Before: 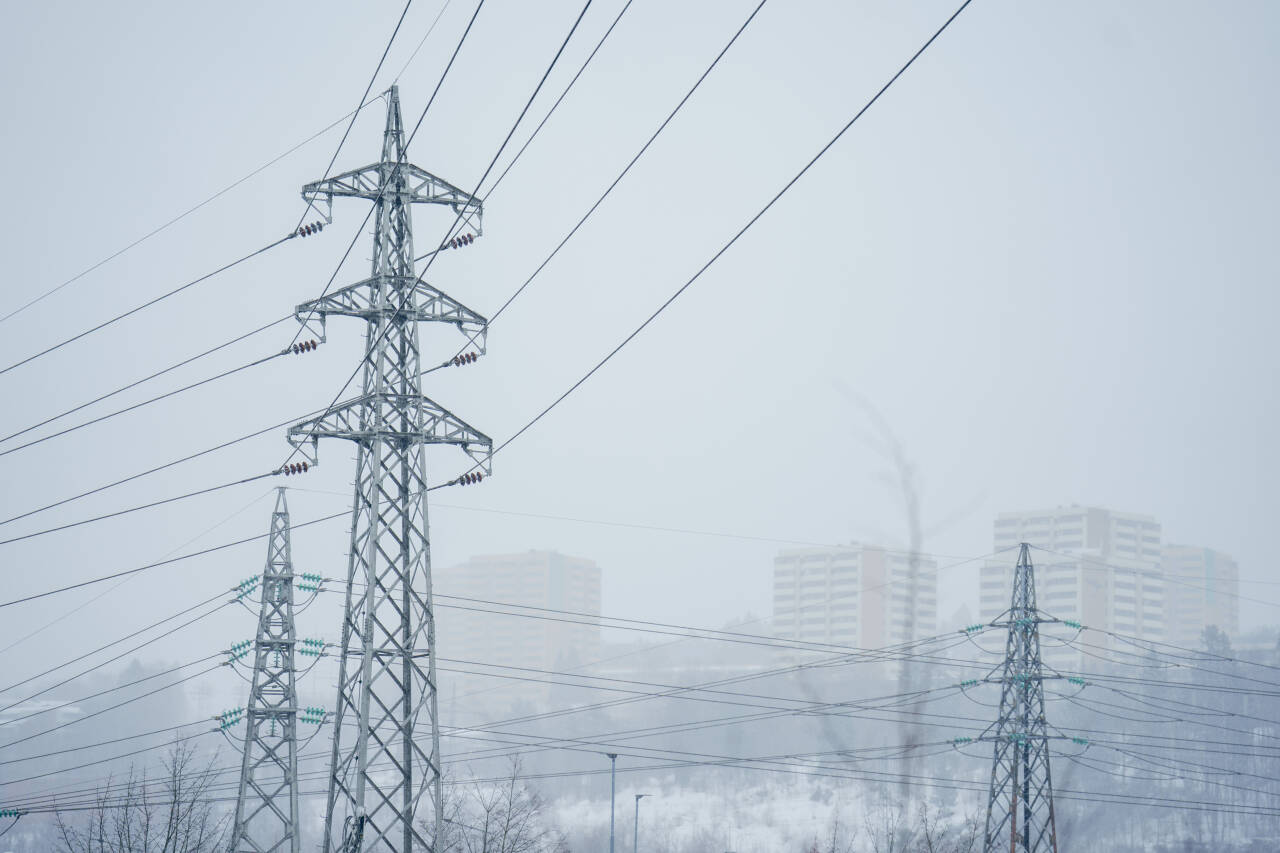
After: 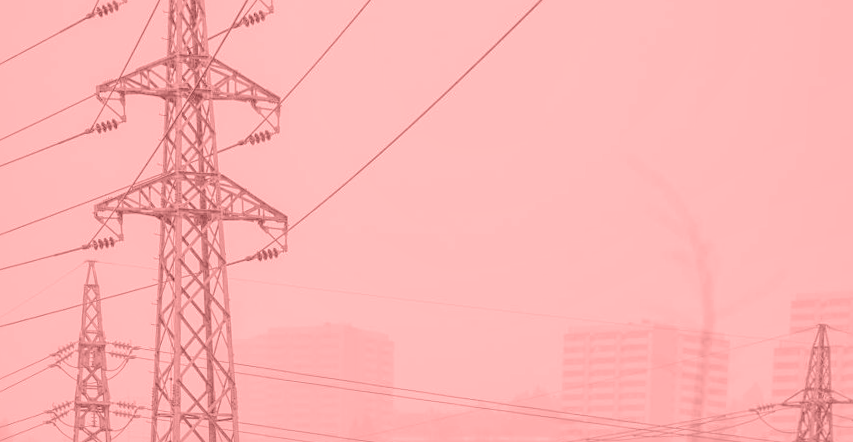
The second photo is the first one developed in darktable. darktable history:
crop: left 11.123%, top 27.61%, right 18.3%, bottom 17.034%
exposure: exposure 0.128 EV, compensate highlight preservation false
rotate and perspective: rotation 0.062°, lens shift (vertical) 0.115, lens shift (horizontal) -0.133, crop left 0.047, crop right 0.94, crop top 0.061, crop bottom 0.94
local contrast: detail 150%
sharpen: amount 0.2
shadows and highlights: shadows -20, white point adjustment -2, highlights -35
colorize: saturation 51%, source mix 50.67%, lightness 50.67%
